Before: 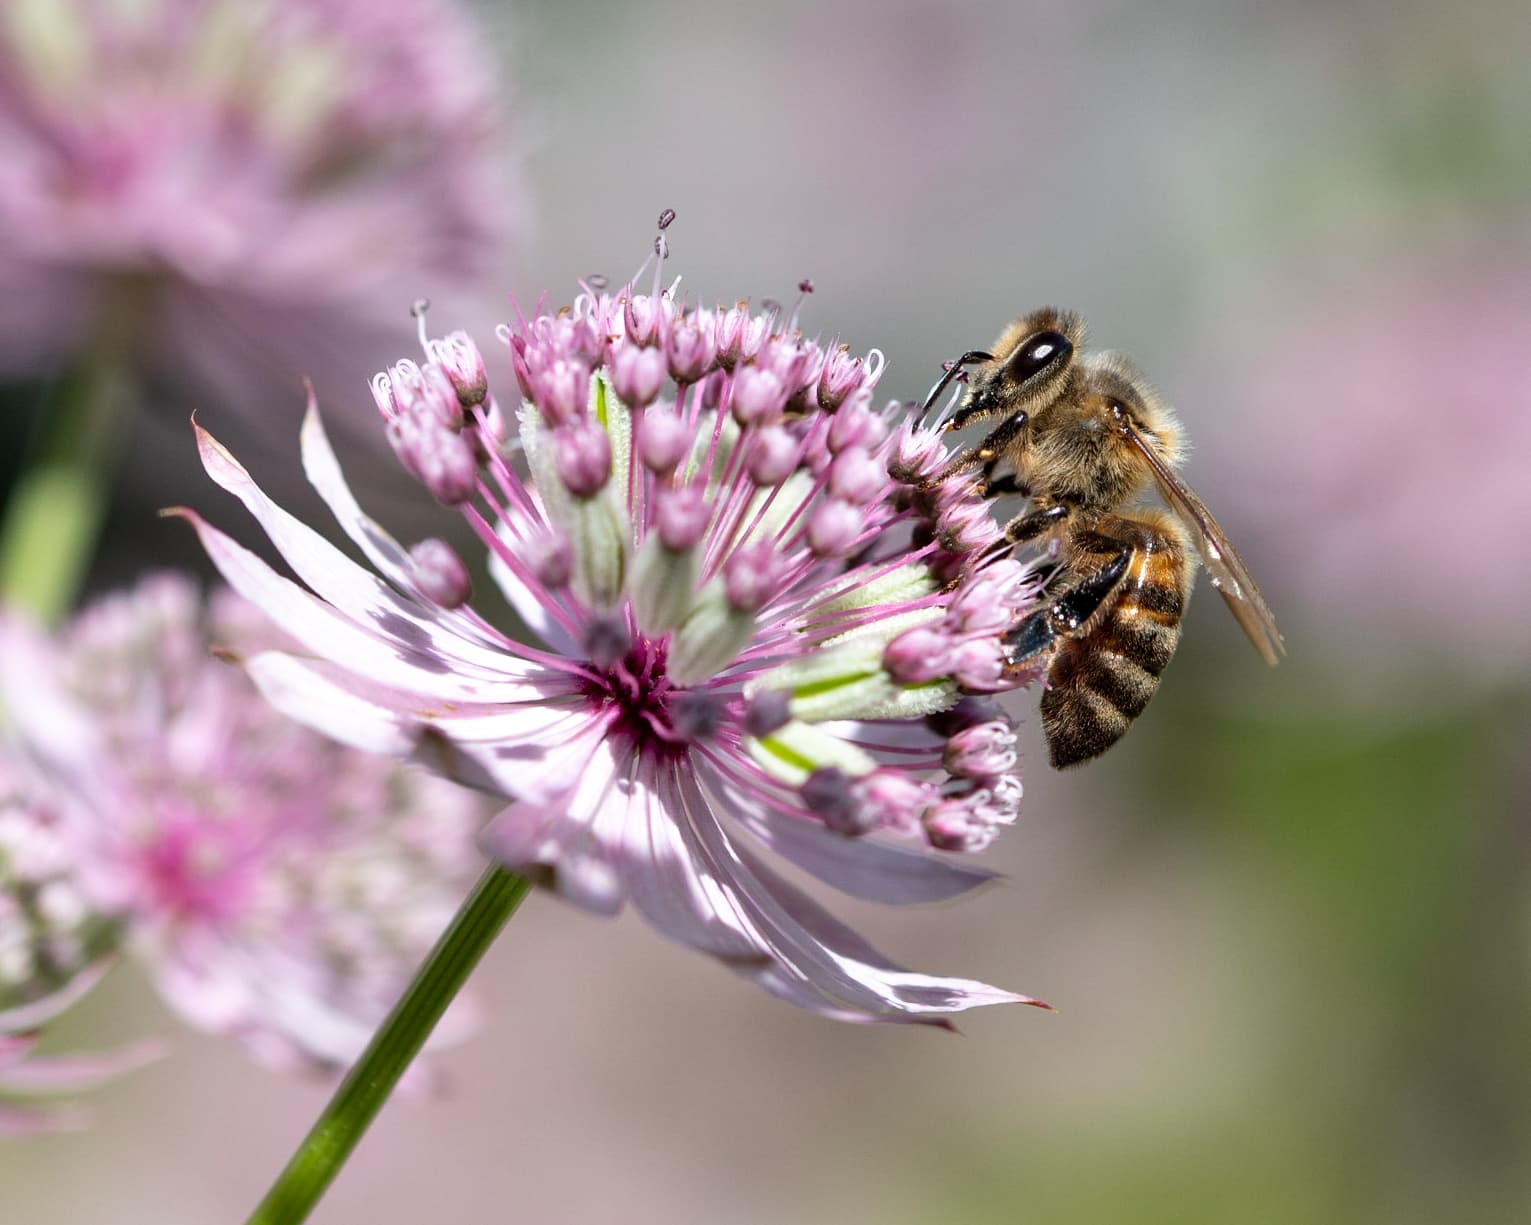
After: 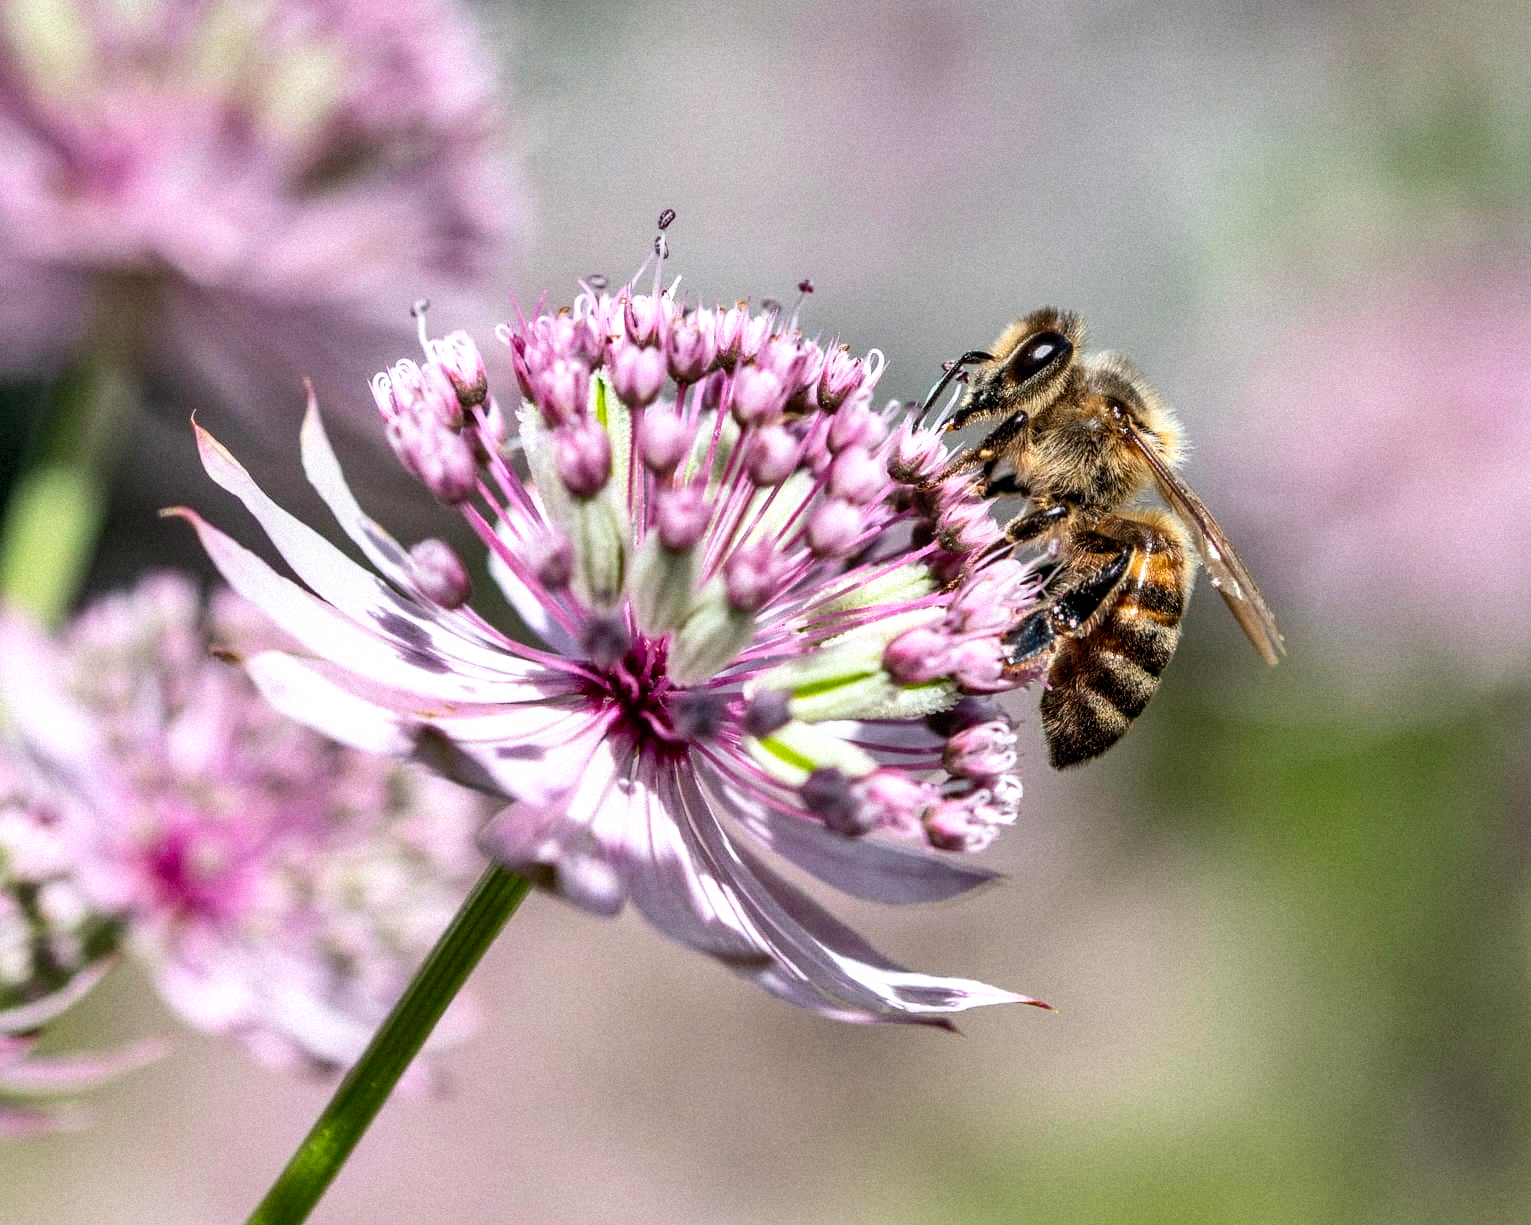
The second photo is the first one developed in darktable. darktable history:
contrast brightness saturation: contrast 0.2, brightness 0.15, saturation 0.14
grain: mid-tones bias 0%
shadows and highlights: soften with gaussian
local contrast: highlights 35%, detail 135%
